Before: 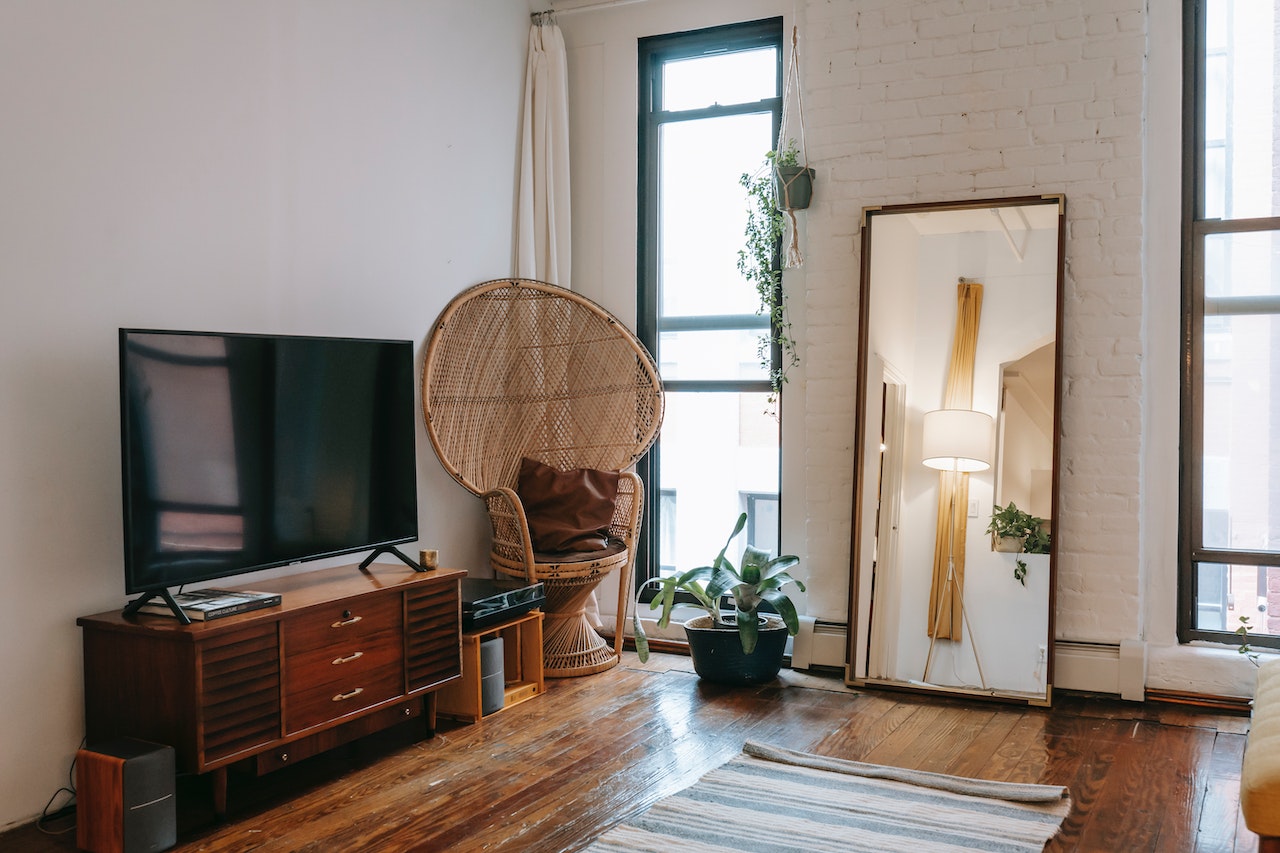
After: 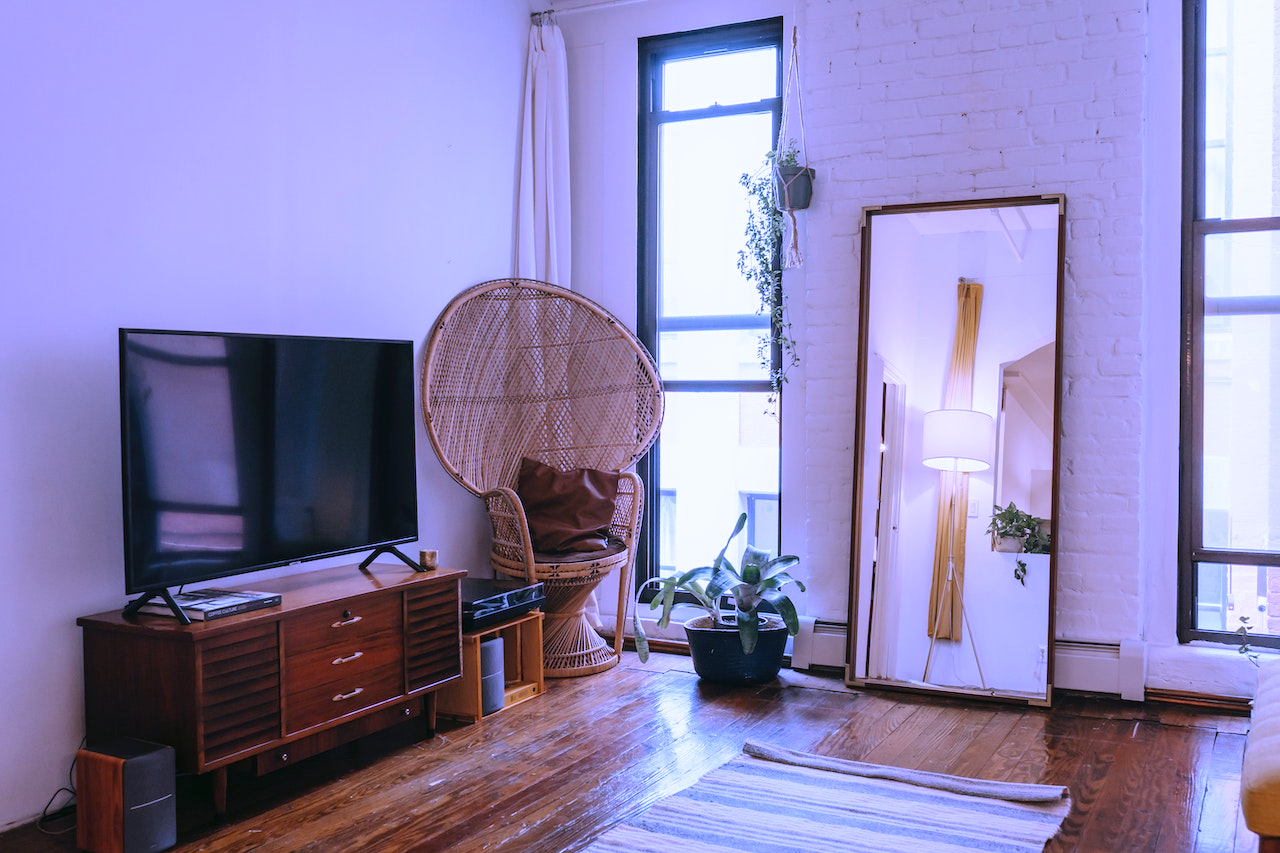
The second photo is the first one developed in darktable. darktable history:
white balance: red 0.98, blue 1.61
contrast equalizer: y [[0.5, 0.5, 0.472, 0.5, 0.5, 0.5], [0.5 ×6], [0.5 ×6], [0 ×6], [0 ×6]]
